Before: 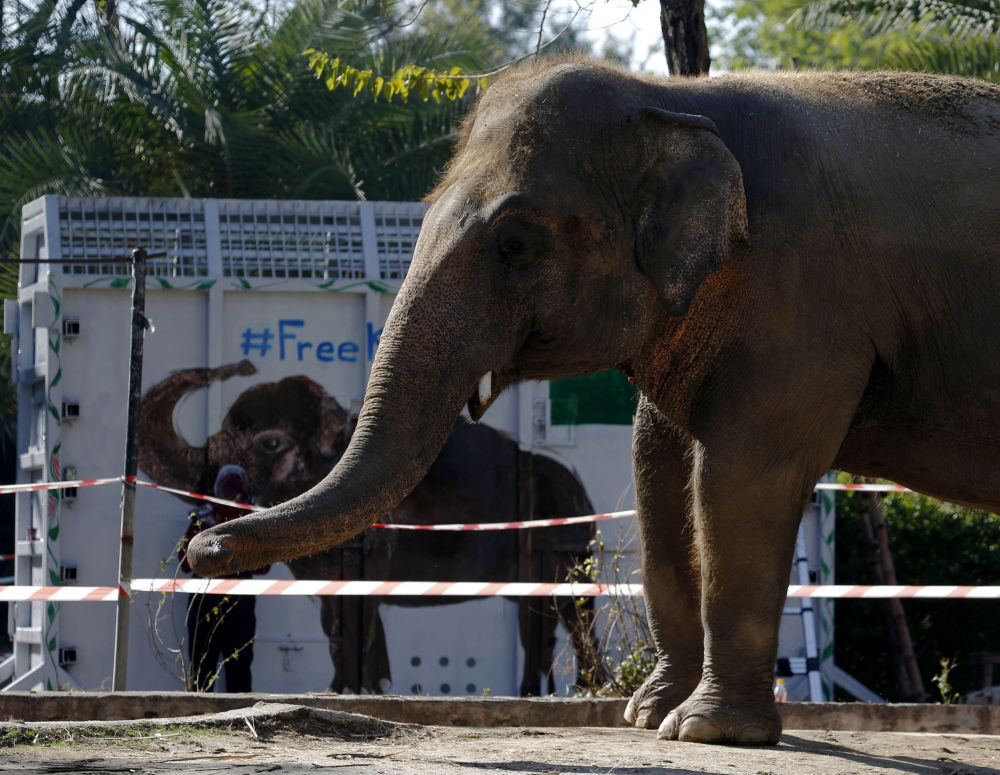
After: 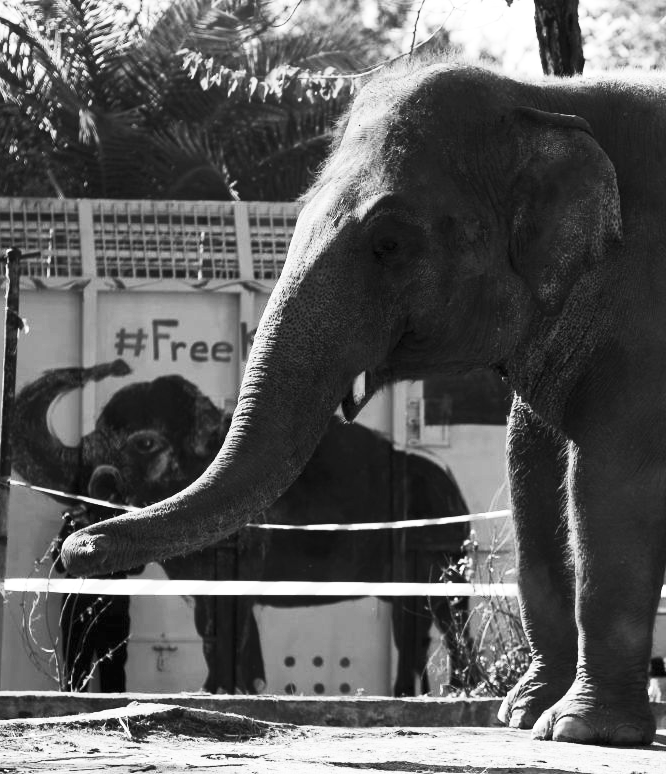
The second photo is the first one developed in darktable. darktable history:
contrast brightness saturation: contrast 0.53, brightness 0.47, saturation -1
crop and rotate: left 12.648%, right 20.685%
color correction: saturation 0.57
